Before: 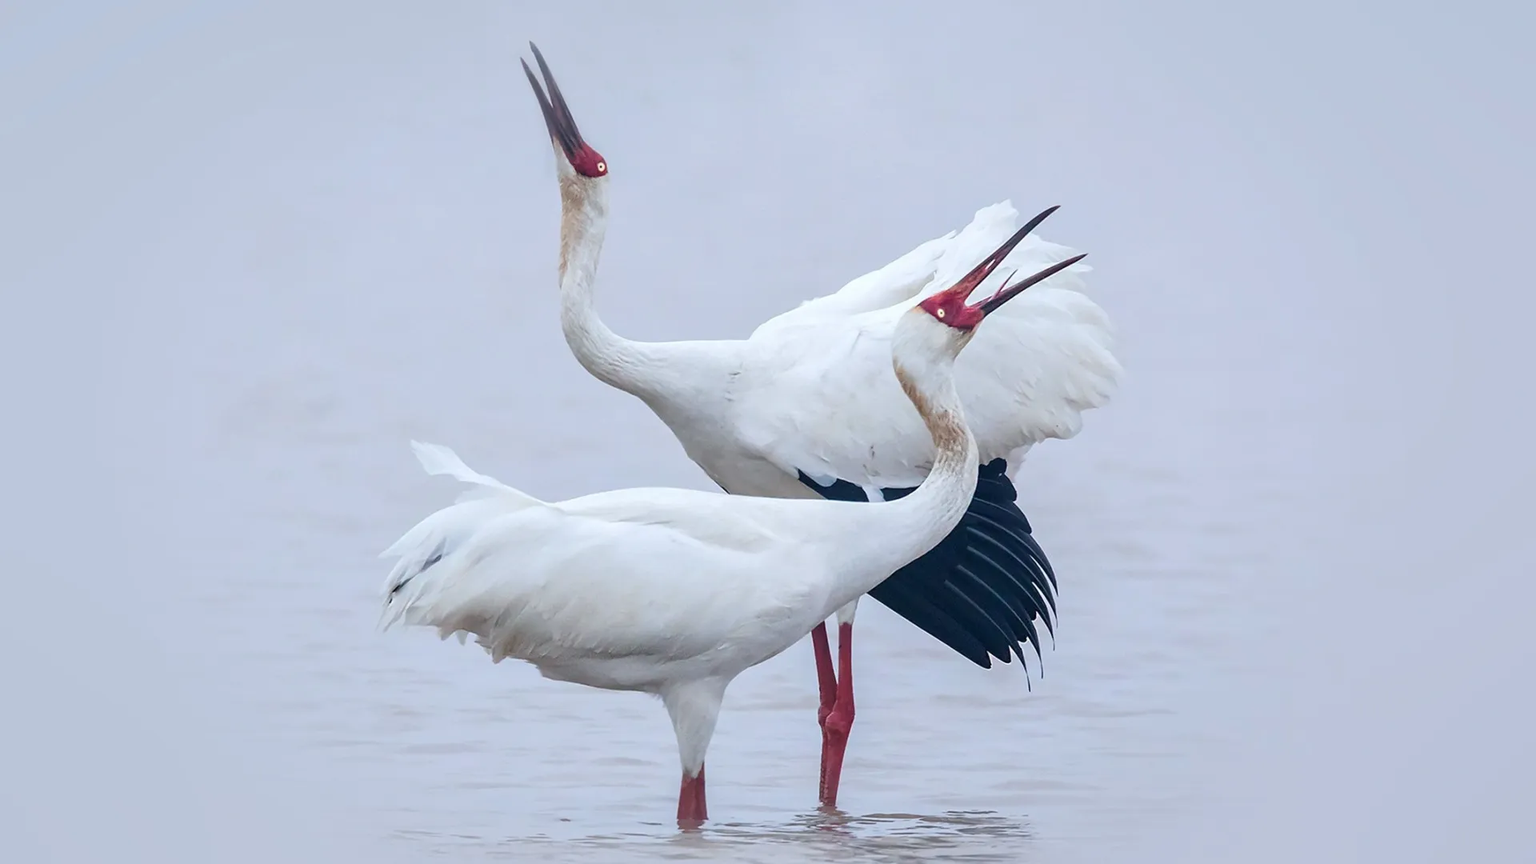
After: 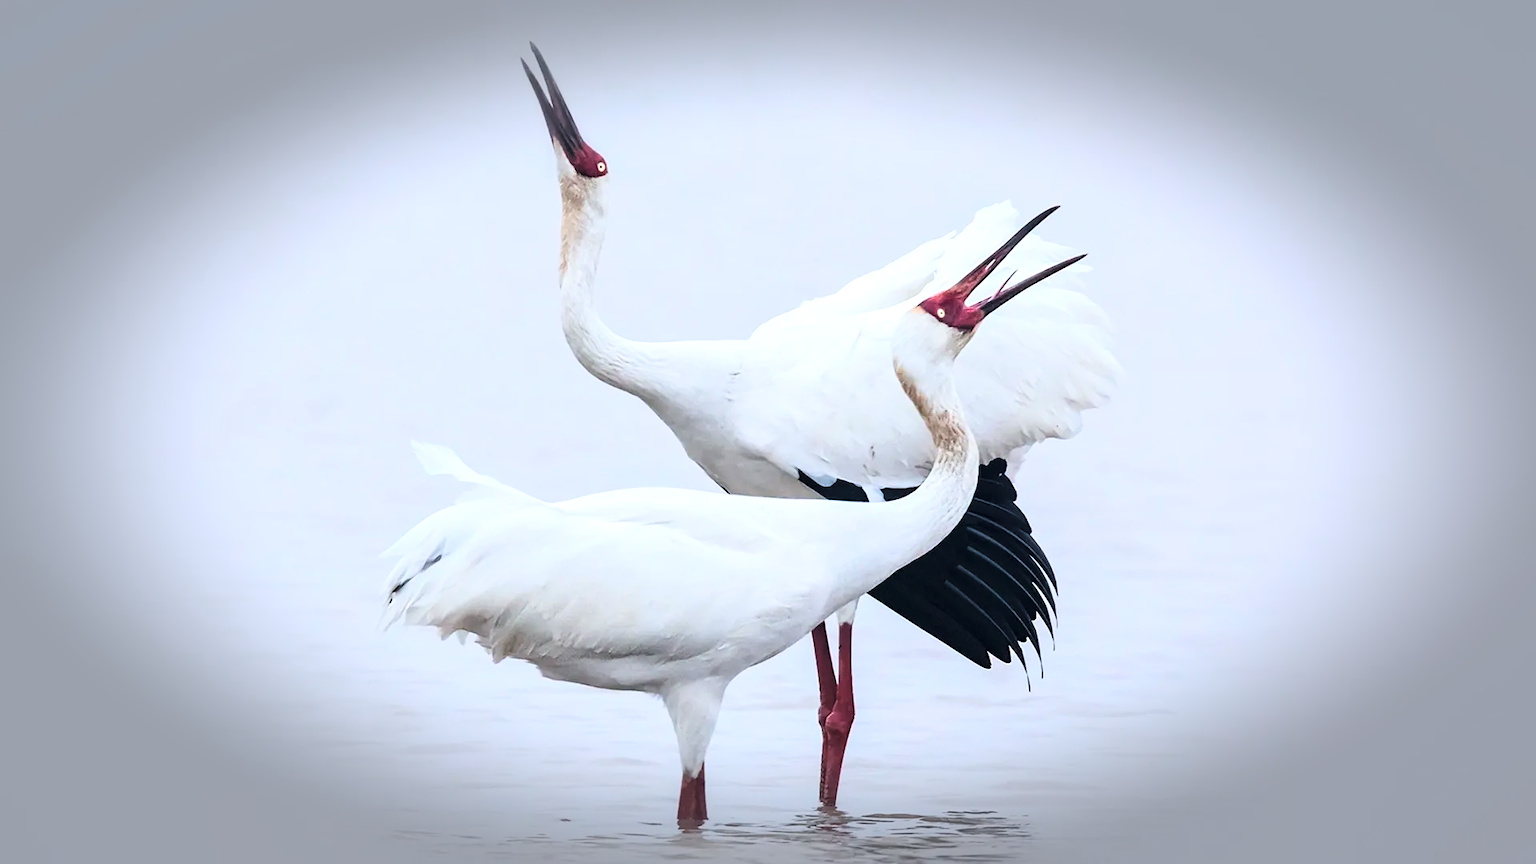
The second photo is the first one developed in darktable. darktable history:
exposure: black level correction 0.001, exposure 0.3 EV, compensate highlight preservation false
vignetting: fall-off start 66.7%, fall-off radius 39.74%, brightness -0.576, saturation -0.258, automatic ratio true, width/height ratio 0.671, dithering 16-bit output
tone equalizer: on, module defaults
tone curve: curves: ch0 [(0, 0) (0.137, 0.063) (0.255, 0.176) (0.502, 0.502) (0.749, 0.839) (1, 1)], color space Lab, linked channels, preserve colors none
